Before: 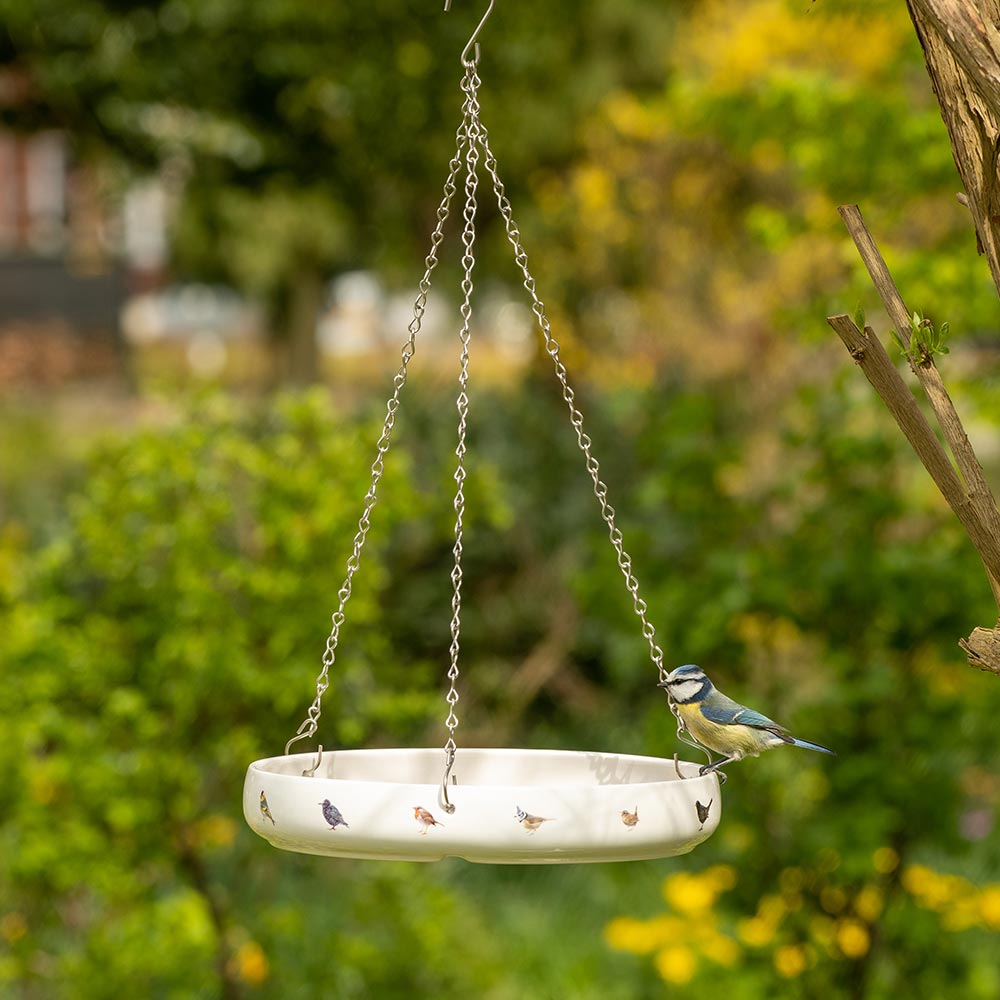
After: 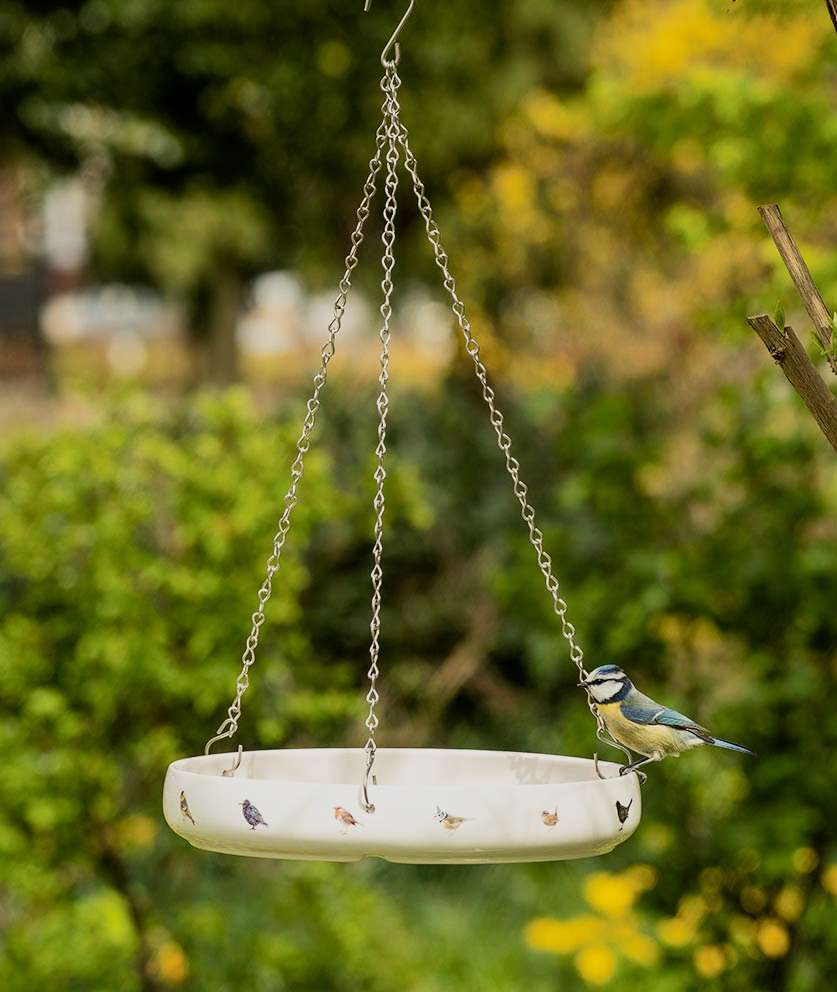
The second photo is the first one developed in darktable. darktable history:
filmic rgb: black relative exposure -7.5 EV, white relative exposure 5 EV, hardness 3.31, contrast 1.3, contrast in shadows safe
crop: left 8.026%, right 7.374%
